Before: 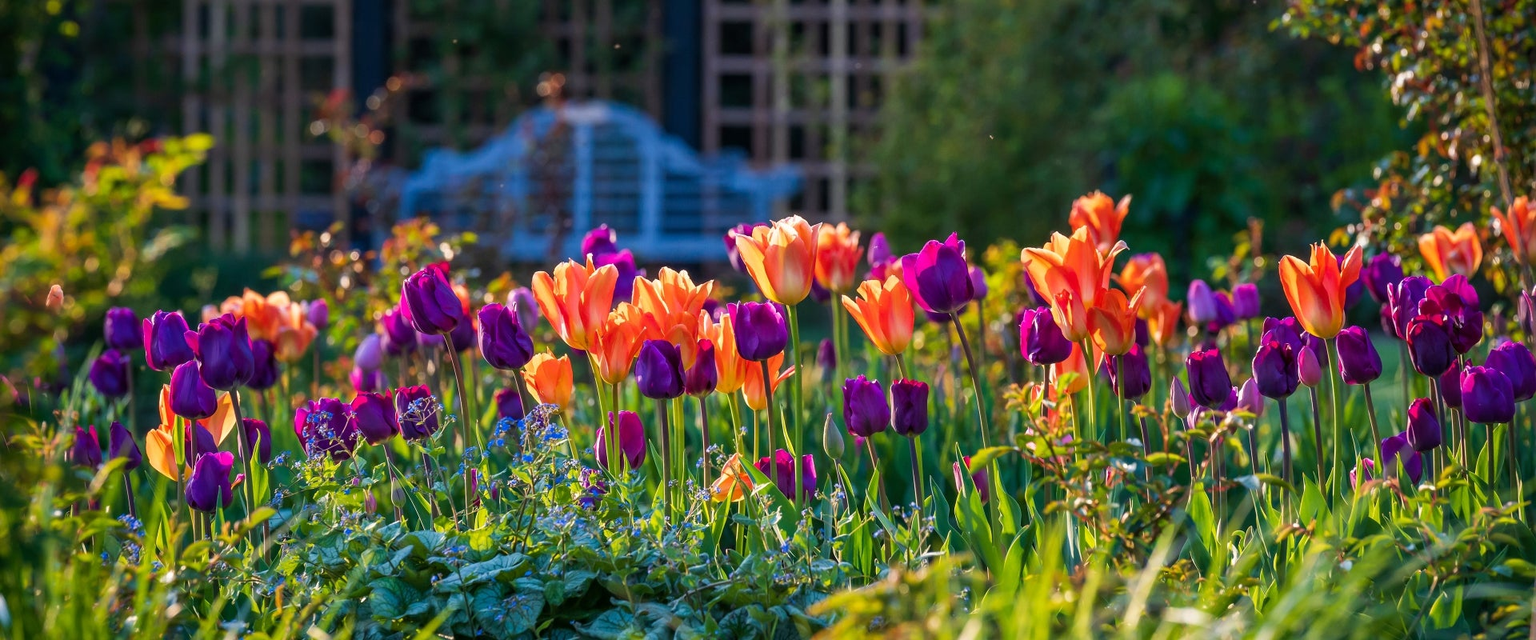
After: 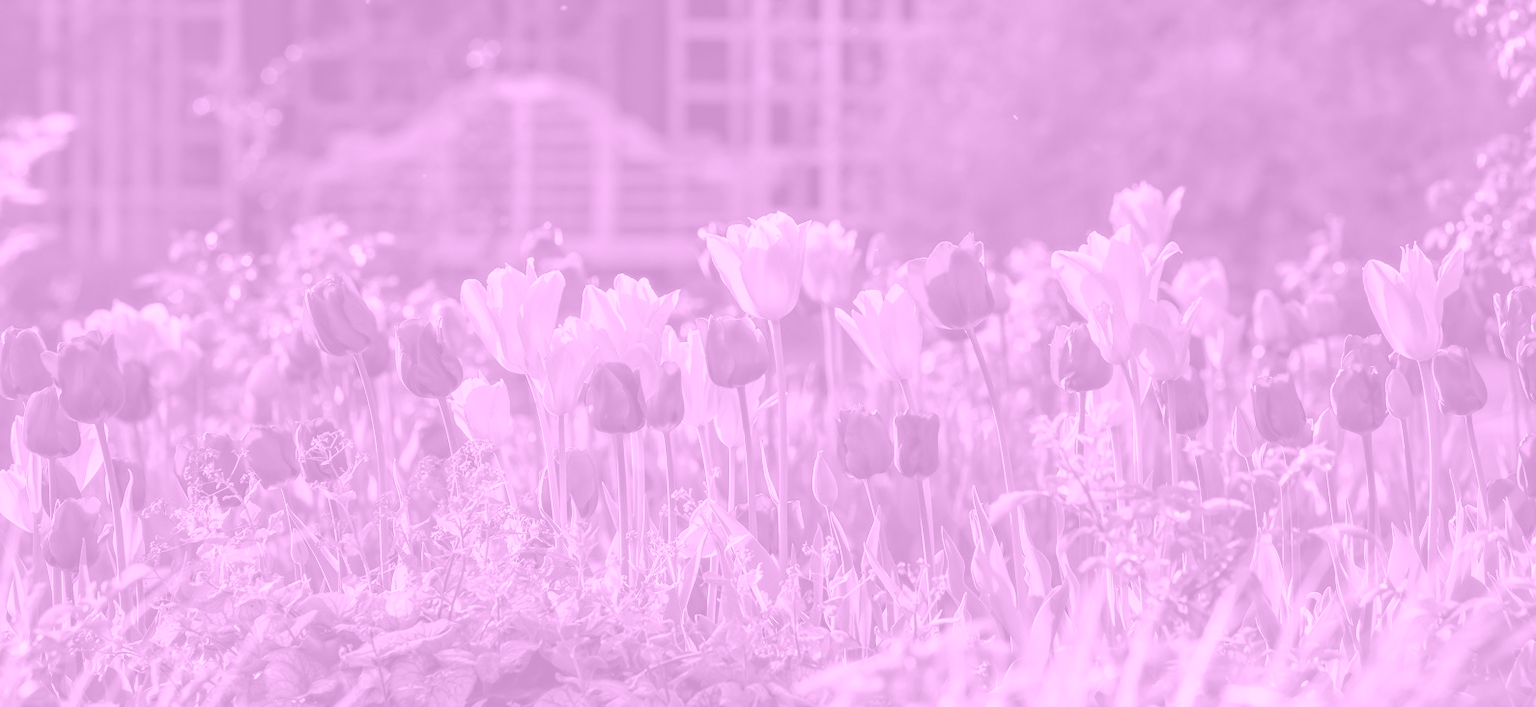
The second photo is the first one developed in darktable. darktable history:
colorize: hue 331.2°, saturation 69%, source mix 30.28%, lightness 69.02%, version 1
crop: left 9.807%, top 6.259%, right 7.334%, bottom 2.177%
